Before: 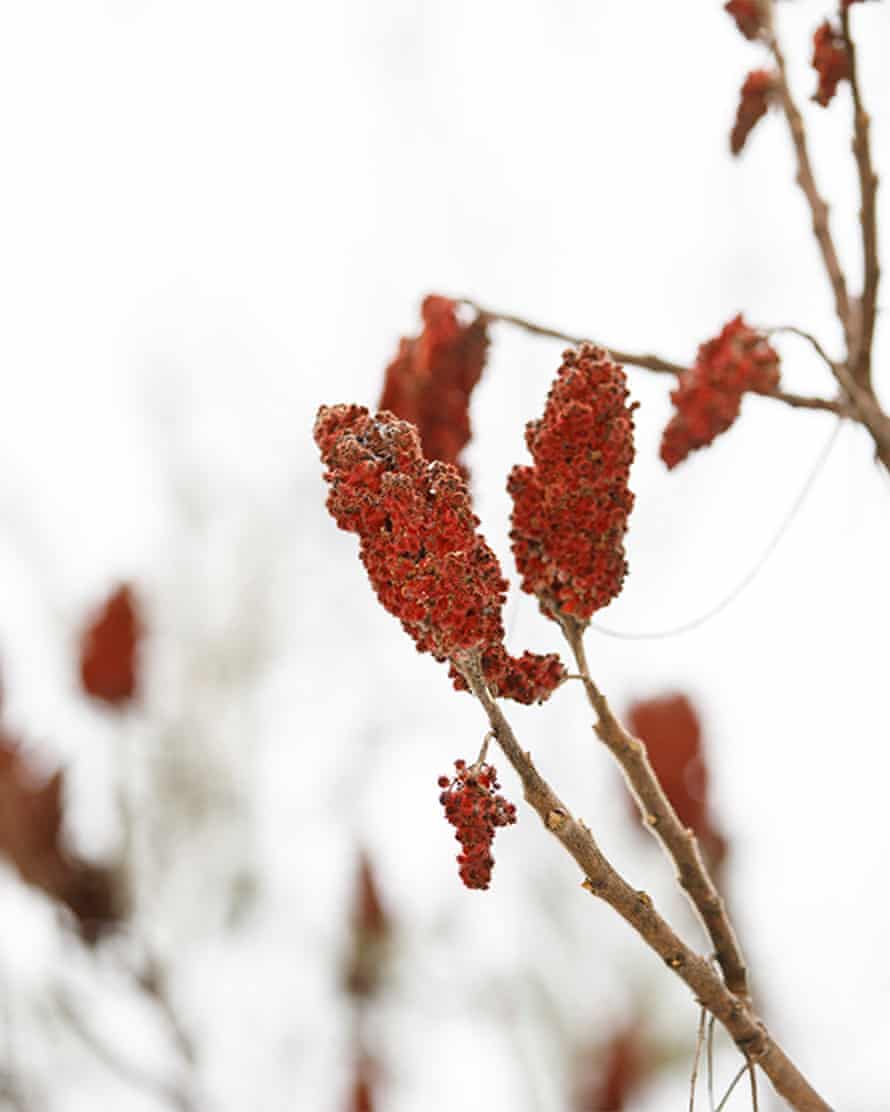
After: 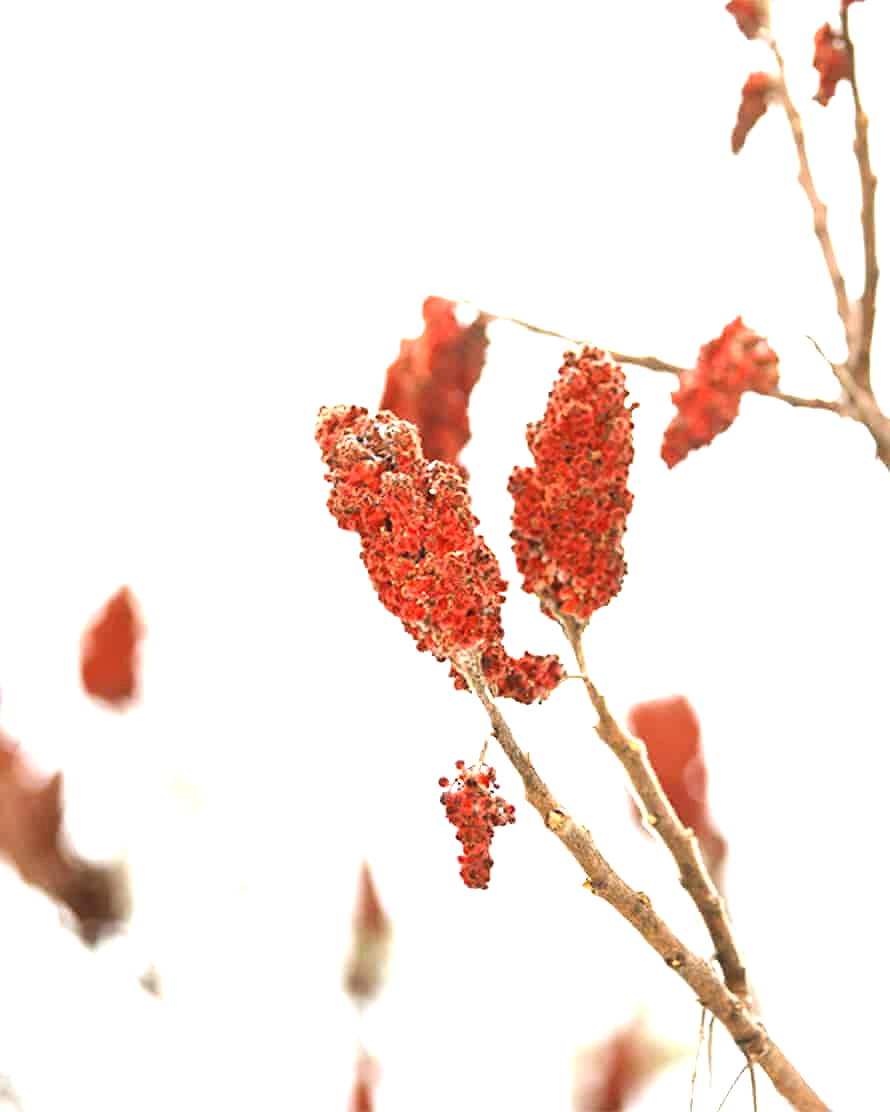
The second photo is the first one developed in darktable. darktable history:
tone equalizer: -7 EV 0.13 EV, smoothing diameter 25%, edges refinement/feathering 10, preserve details guided filter
exposure: black level correction 0, exposure 1.35 EV, compensate exposure bias true, compensate highlight preservation false
